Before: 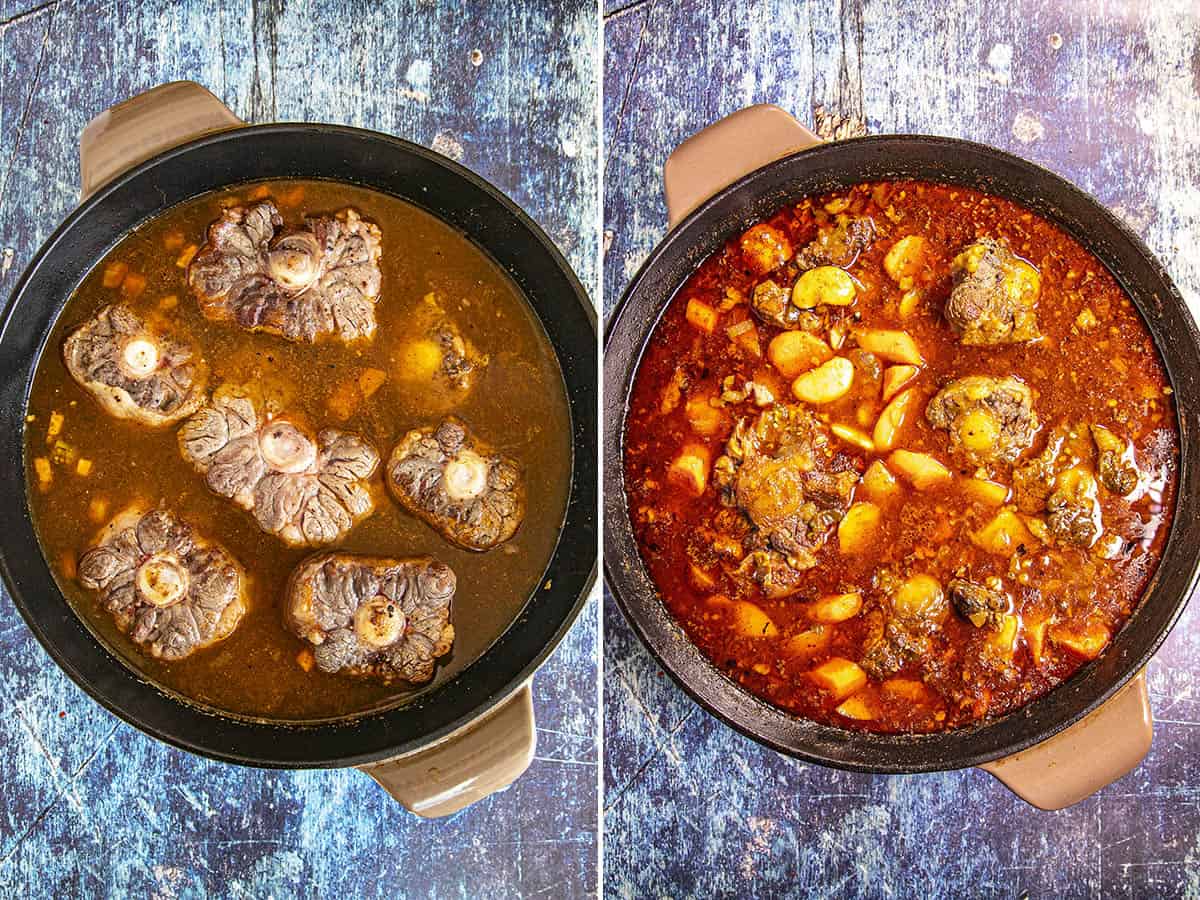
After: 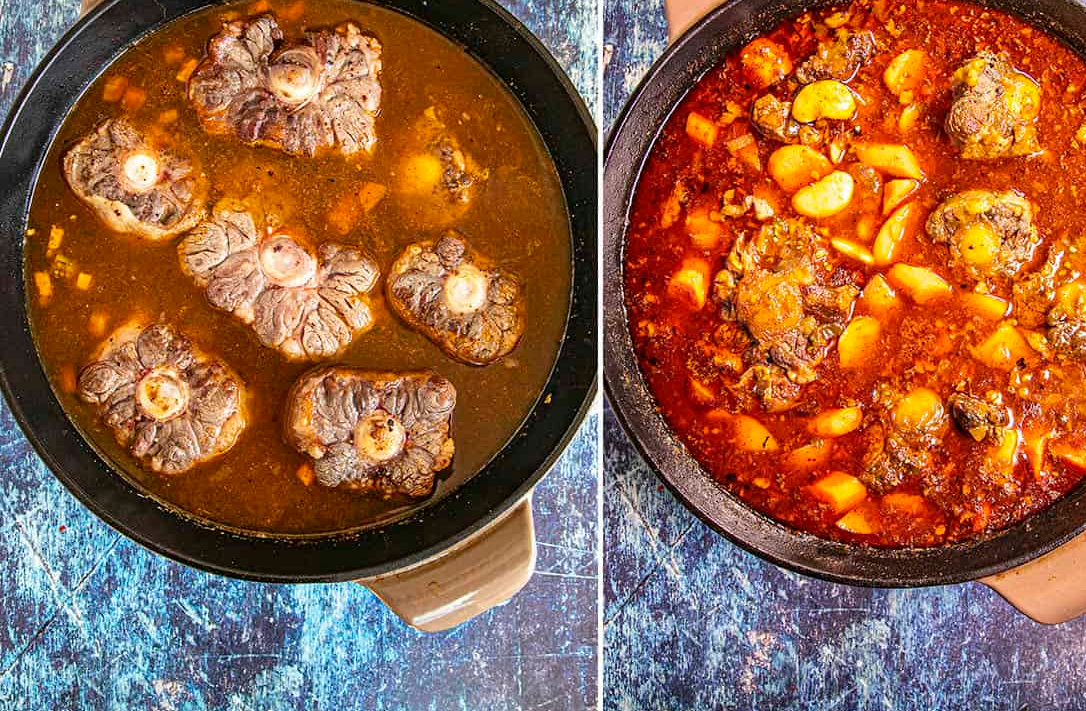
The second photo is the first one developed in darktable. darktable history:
crop: top 20.741%, right 9.47%, bottom 0.22%
